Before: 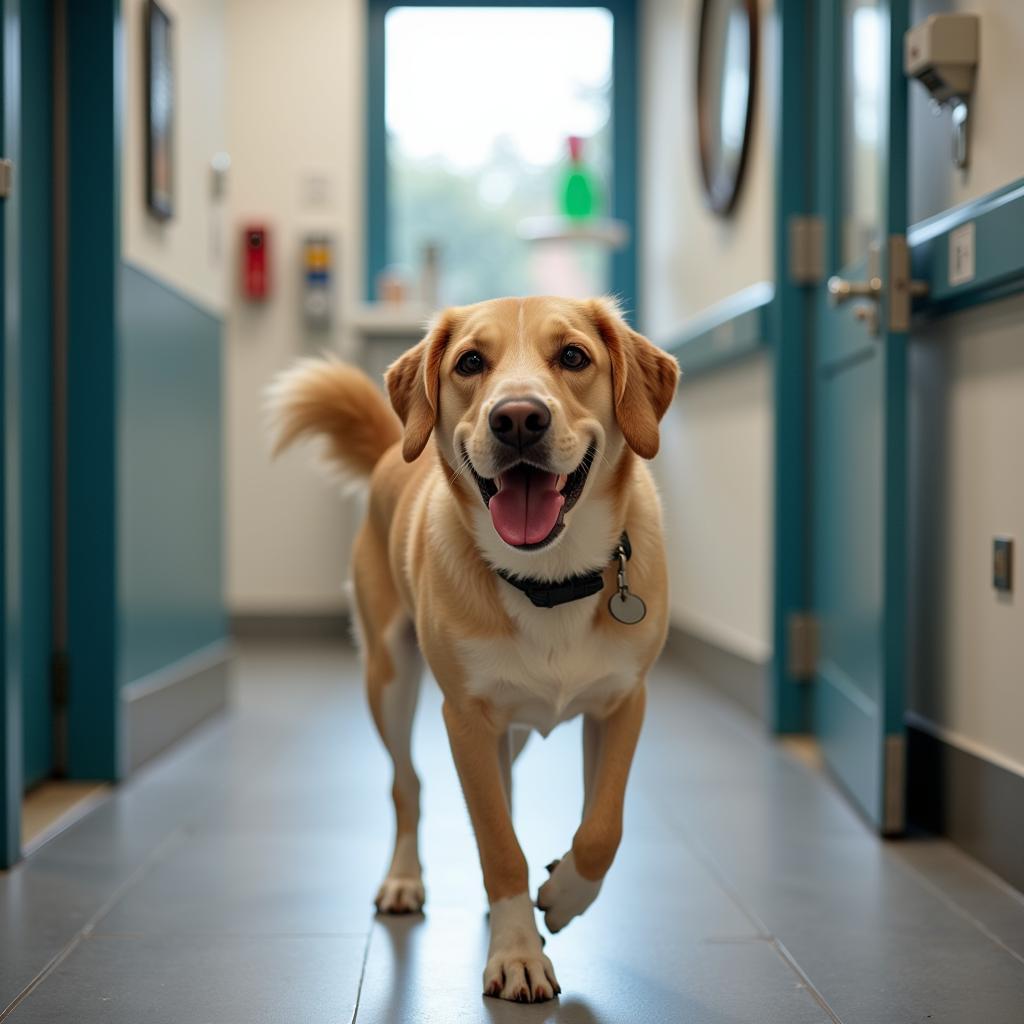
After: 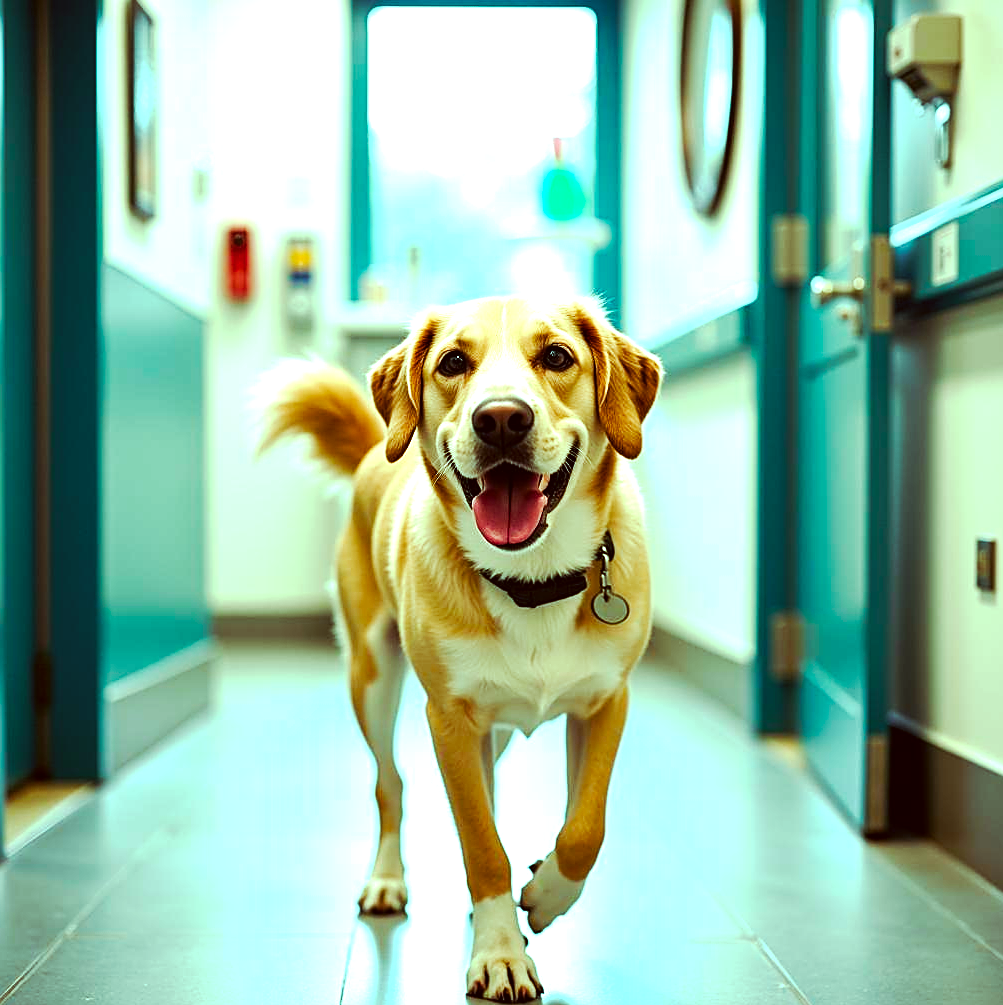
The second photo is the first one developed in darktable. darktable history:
sharpen: on, module defaults
tone curve: curves: ch0 [(0, 0) (0.003, 0.005) (0.011, 0.011) (0.025, 0.022) (0.044, 0.035) (0.069, 0.051) (0.1, 0.073) (0.136, 0.106) (0.177, 0.147) (0.224, 0.195) (0.277, 0.253) (0.335, 0.315) (0.399, 0.388) (0.468, 0.488) (0.543, 0.586) (0.623, 0.685) (0.709, 0.764) (0.801, 0.838) (0.898, 0.908) (1, 1)], preserve colors none
exposure: exposure 0.659 EV, compensate highlight preservation false
crop: left 1.734%, right 0.287%, bottom 1.855%
color balance rgb: power › luminance -8.947%, highlights gain › luminance 19.907%, highlights gain › chroma 13.133%, highlights gain › hue 172.62°, perceptual saturation grading › global saturation 0.262%, perceptual saturation grading › mid-tones 6.067%, perceptual saturation grading › shadows 72.329%, perceptual brilliance grading › global brilliance 17.246%, global vibrance 20%
color correction: highlights a* 10.26, highlights b* 9.72, shadows a* 8.34, shadows b* 8.23, saturation 0.768
